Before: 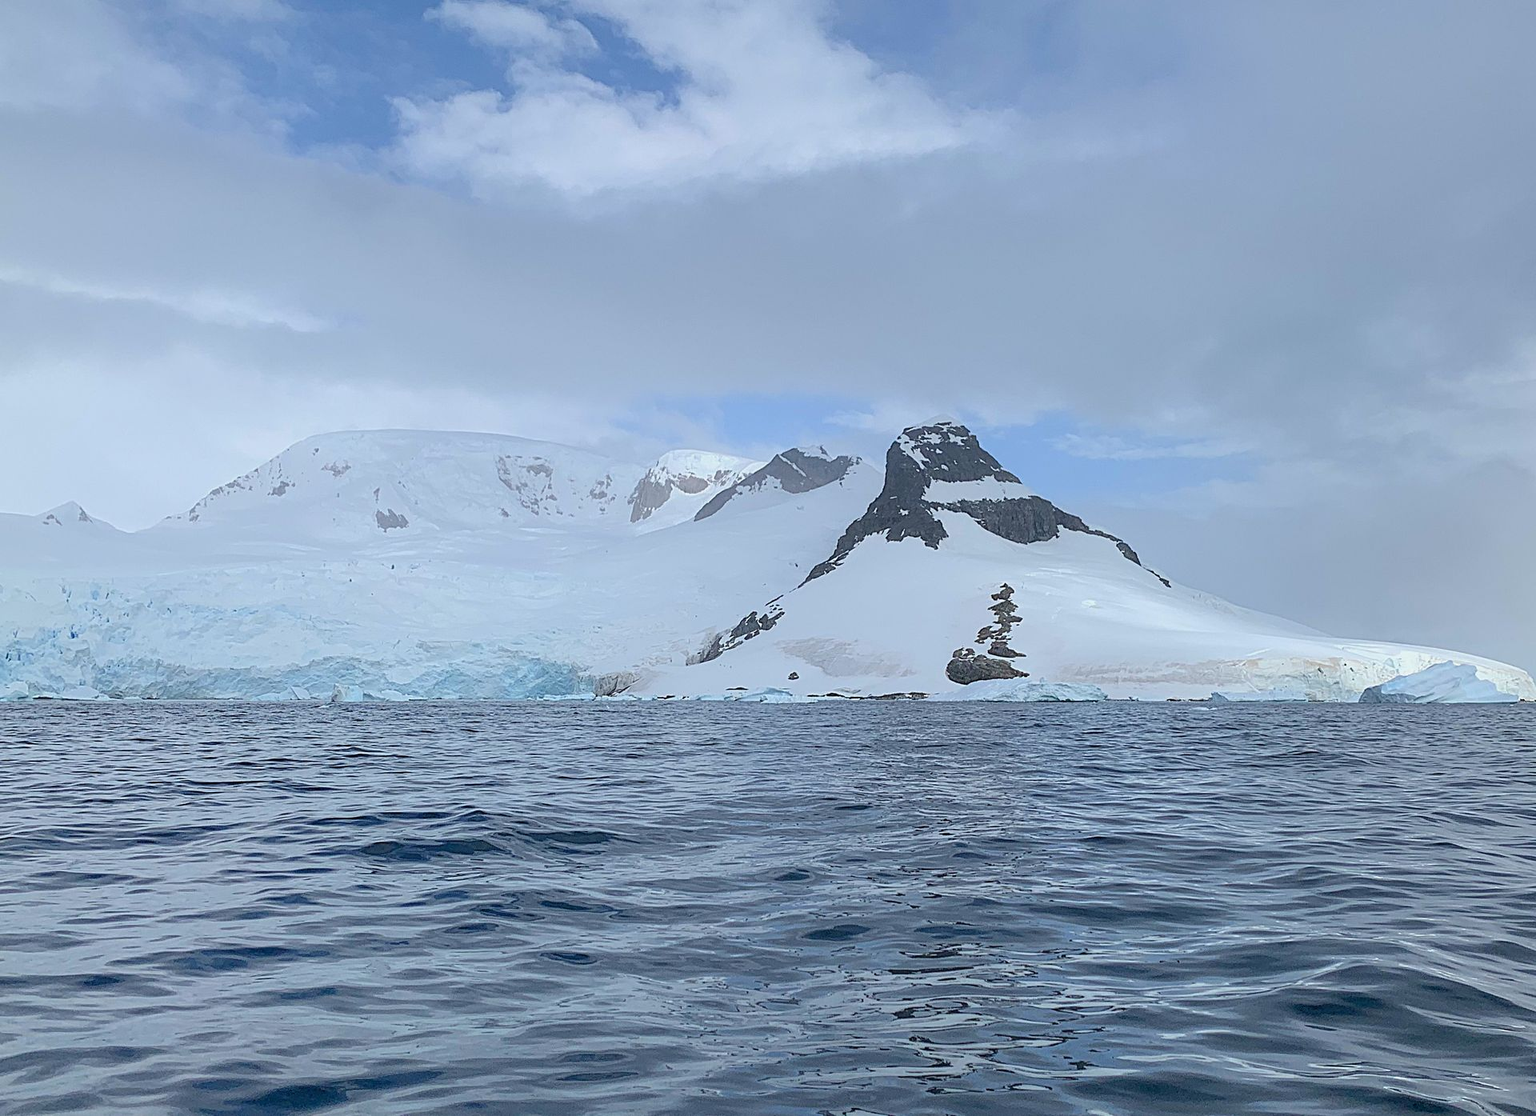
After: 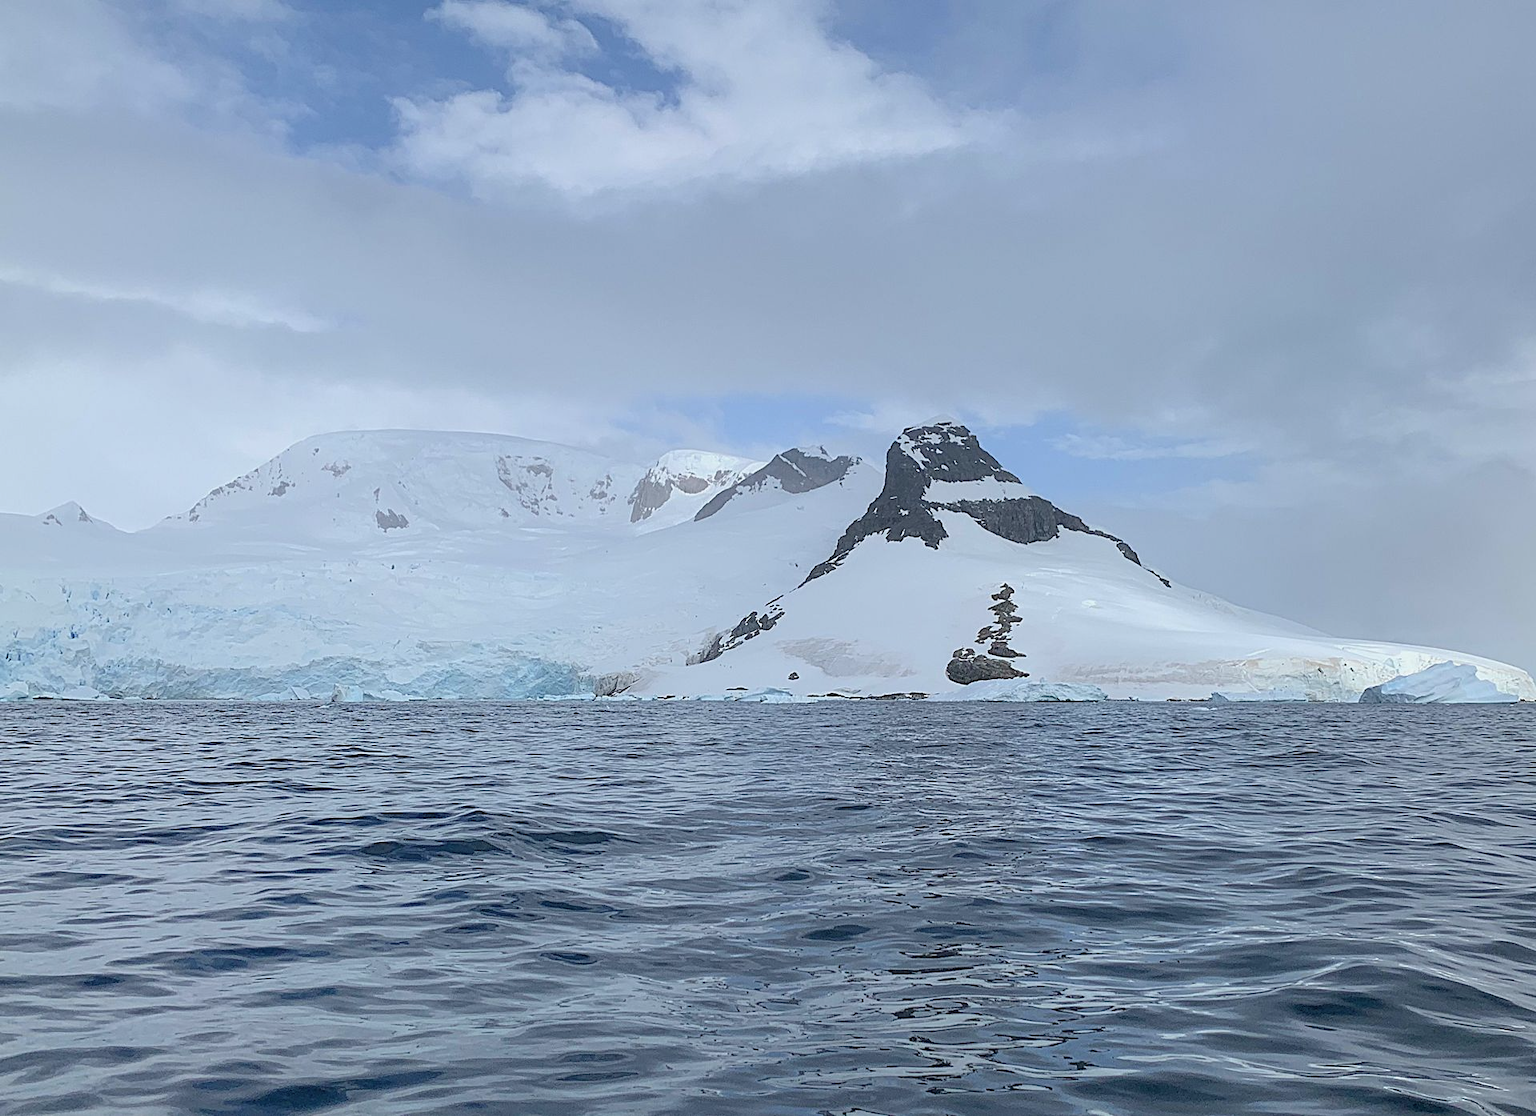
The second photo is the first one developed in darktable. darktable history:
tone equalizer: on, module defaults
contrast brightness saturation: saturation -0.1
